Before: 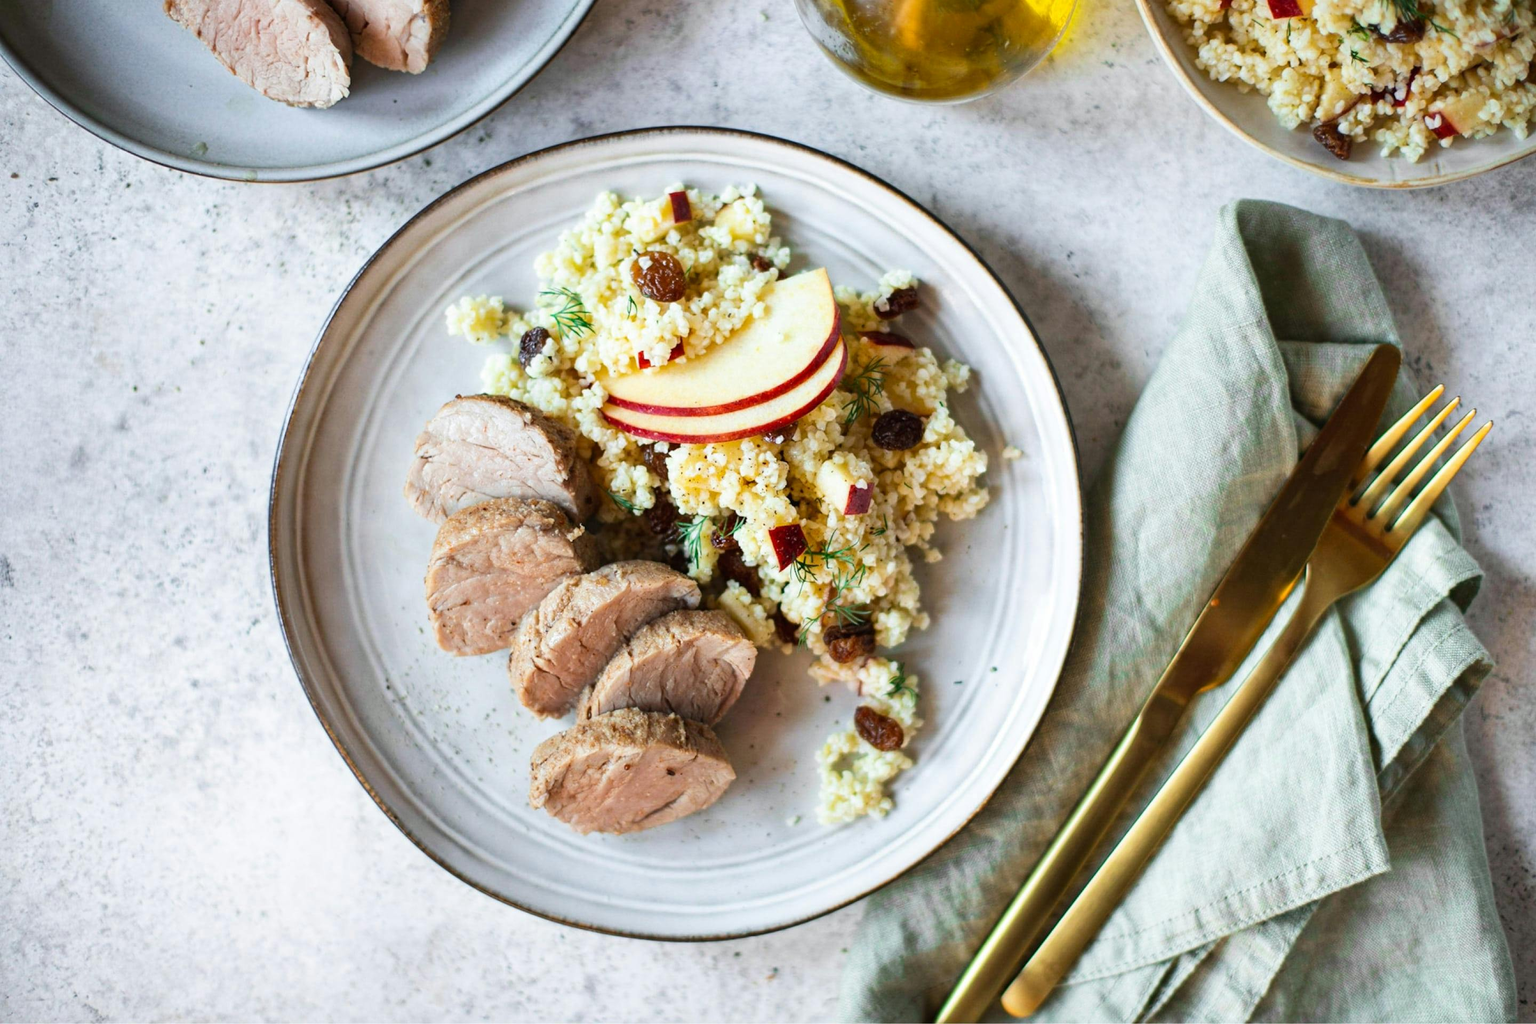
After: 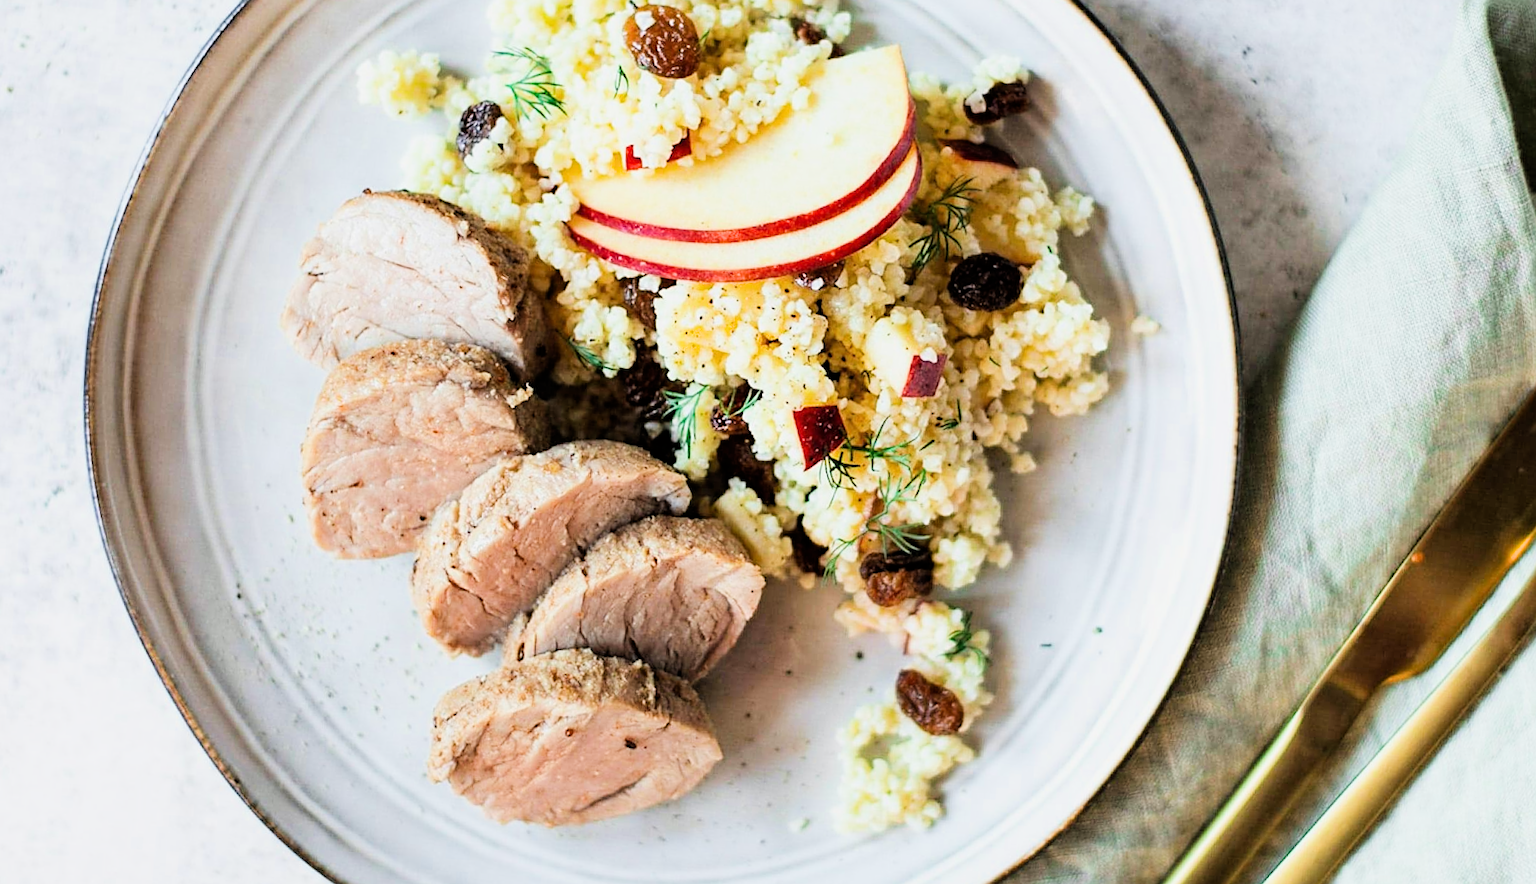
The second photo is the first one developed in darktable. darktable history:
sharpen: on, module defaults
filmic rgb: black relative exposure -5.12 EV, white relative exposure 3.99 EV, hardness 2.87, contrast 1.192
exposure: black level correction 0, exposure 0.703 EV, compensate highlight preservation false
crop and rotate: angle -3.99°, left 9.876%, top 20.804%, right 12.439%, bottom 12.089%
